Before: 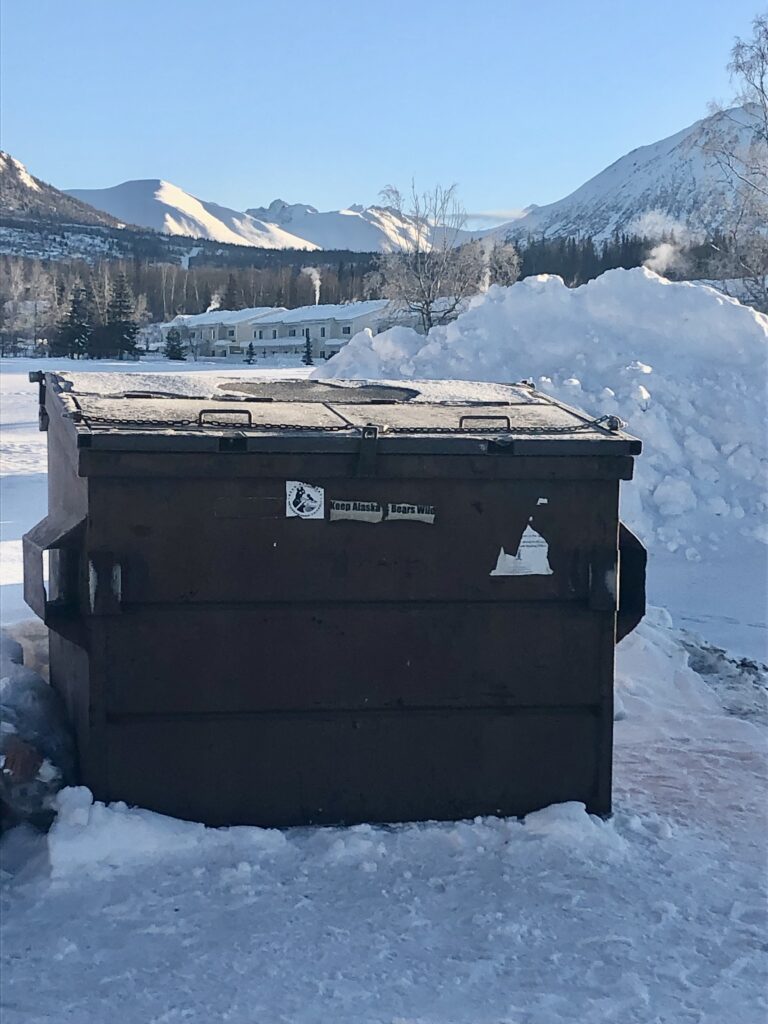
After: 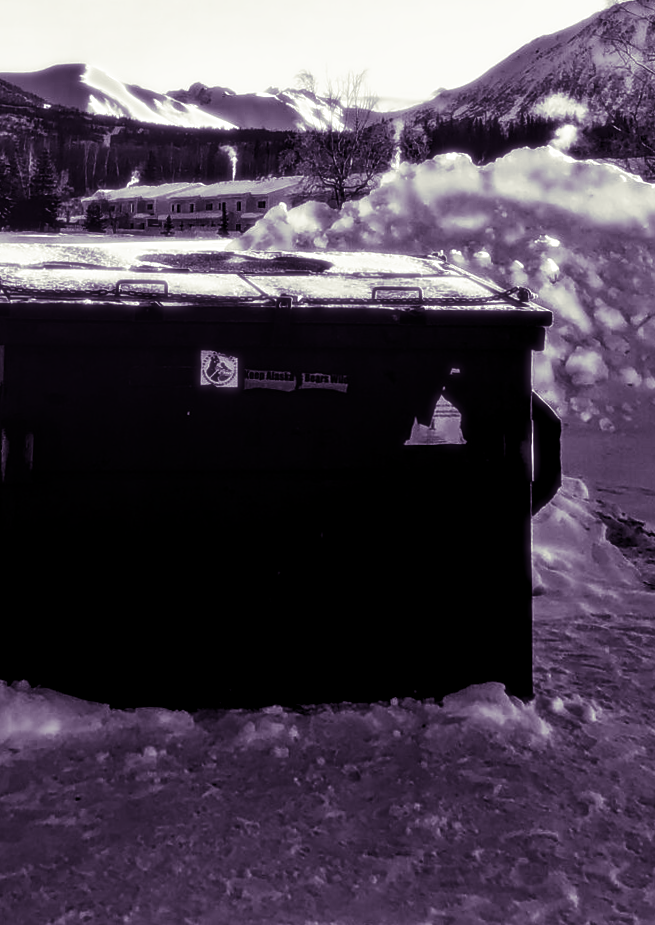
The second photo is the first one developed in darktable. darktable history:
contrast brightness saturation: contrast 0.02, brightness -1, saturation -1
bloom: size 0%, threshold 54.82%, strength 8.31%
exposure: exposure 0.6 EV, compensate highlight preservation false
split-toning: shadows › hue 266.4°, shadows › saturation 0.4, highlights › hue 61.2°, highlights › saturation 0.3, compress 0%
monochrome: a 32, b 64, size 2.3
crop and rotate: left 8.262%, top 9.226%
local contrast: on, module defaults
rotate and perspective: rotation 0.215°, lens shift (vertical) -0.139, crop left 0.069, crop right 0.939, crop top 0.002, crop bottom 0.996
